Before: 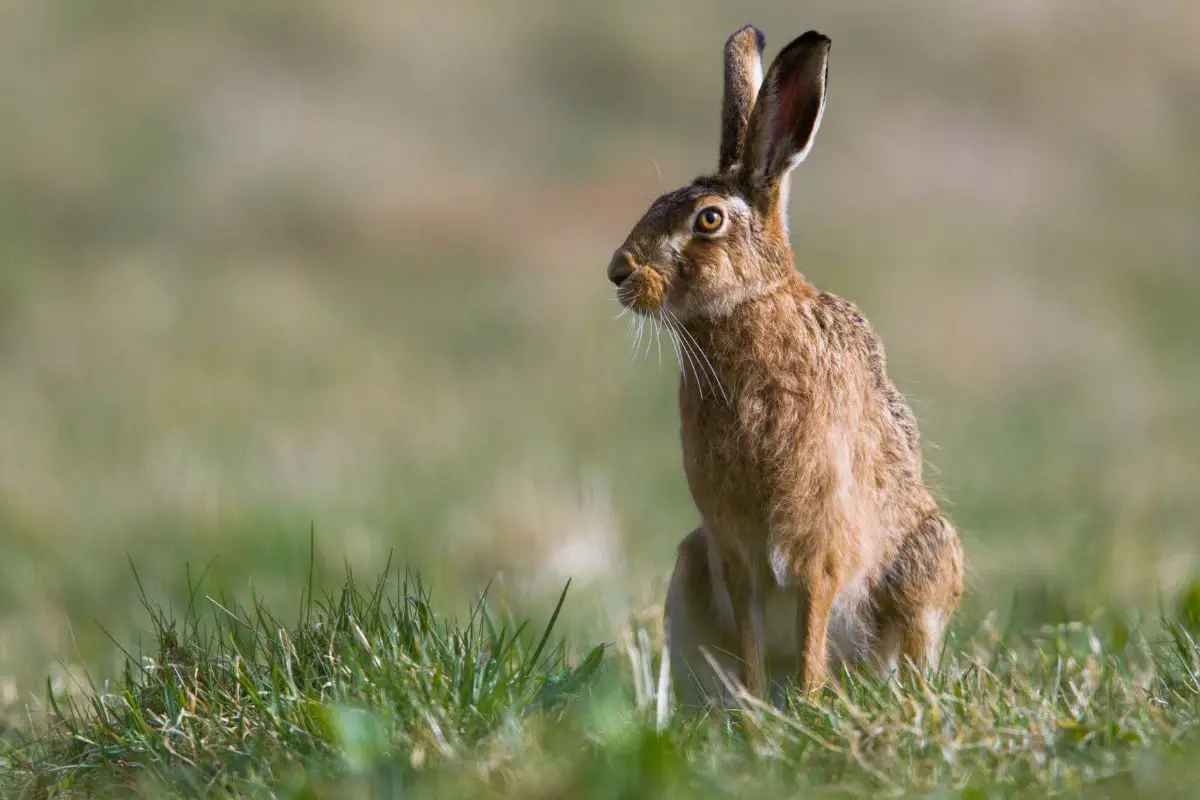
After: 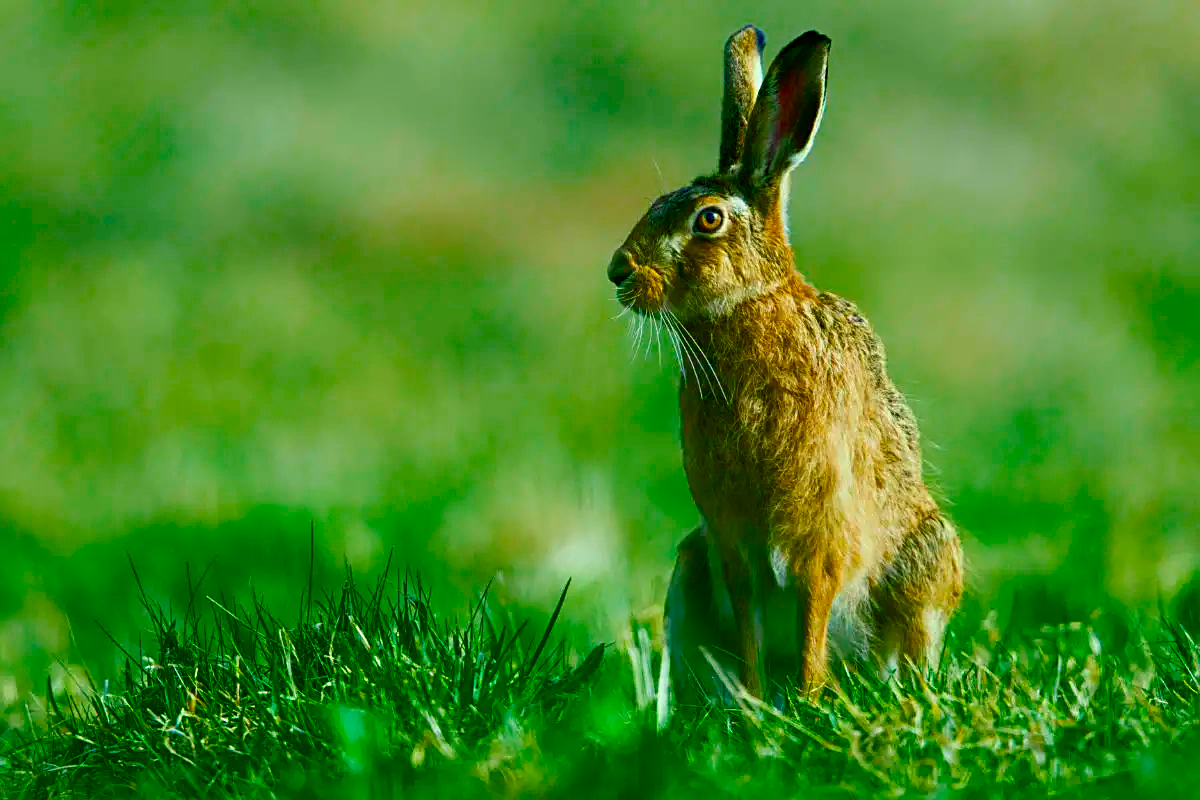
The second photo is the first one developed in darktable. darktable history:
sharpen: on, module defaults
color correction: highlights a* -10.78, highlights b* 9.86, saturation 1.71
color balance rgb: power › chroma 2.178%, power › hue 164.09°, perceptual saturation grading › global saturation 34.943%, perceptual saturation grading › highlights -25.153%, perceptual saturation grading › shadows 50.107%, saturation formula JzAzBz (2021)
